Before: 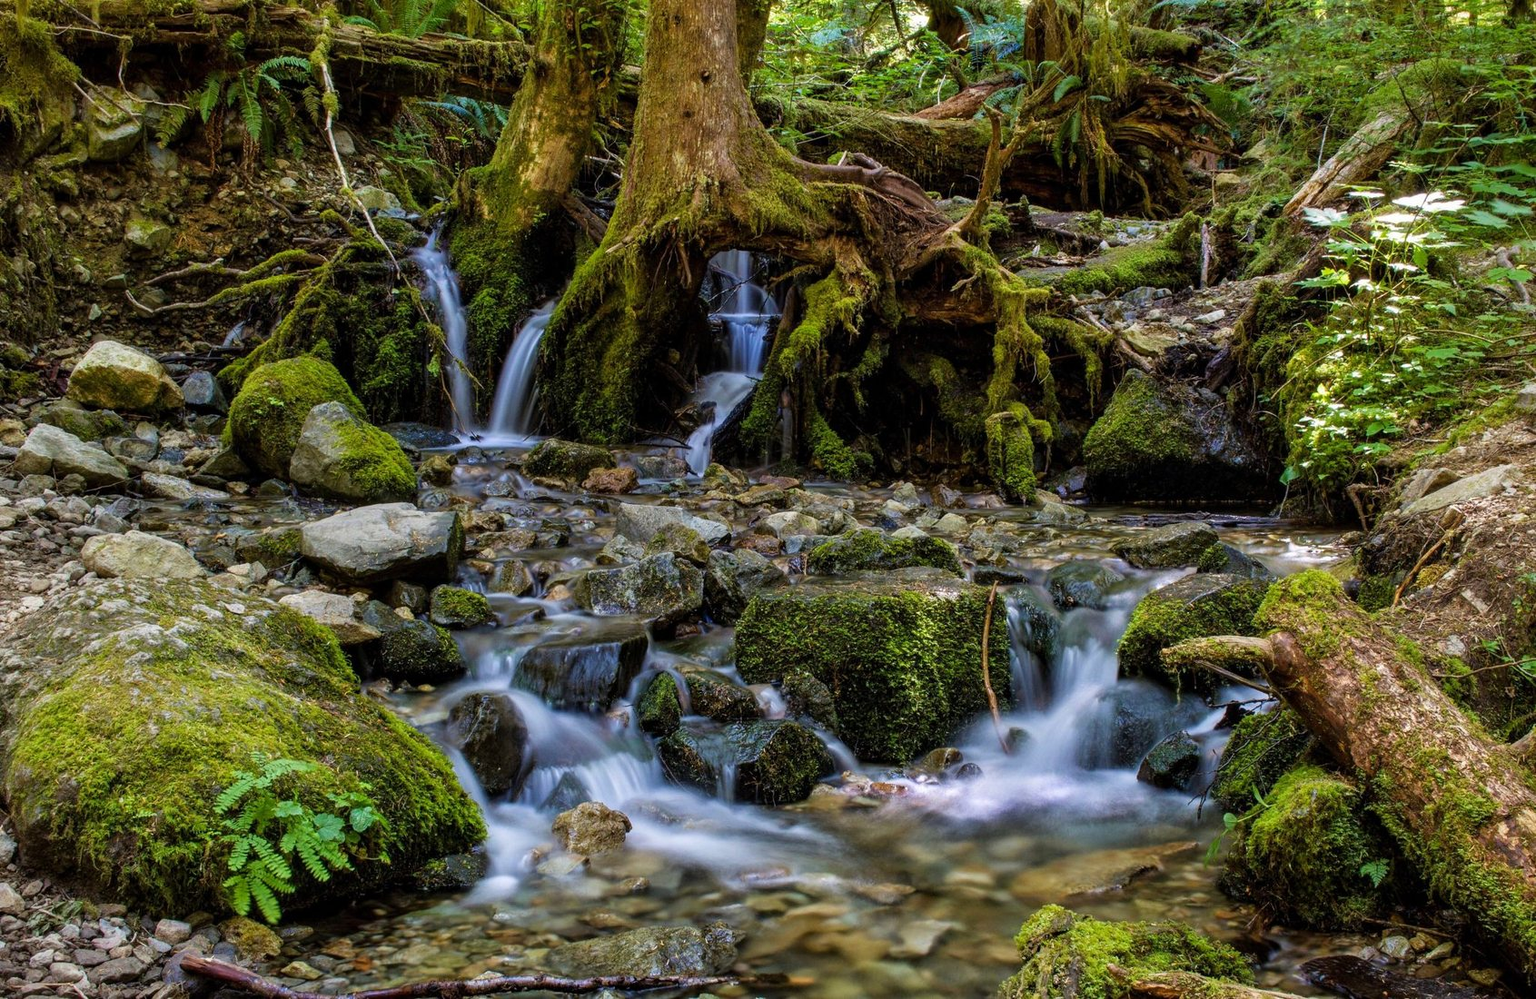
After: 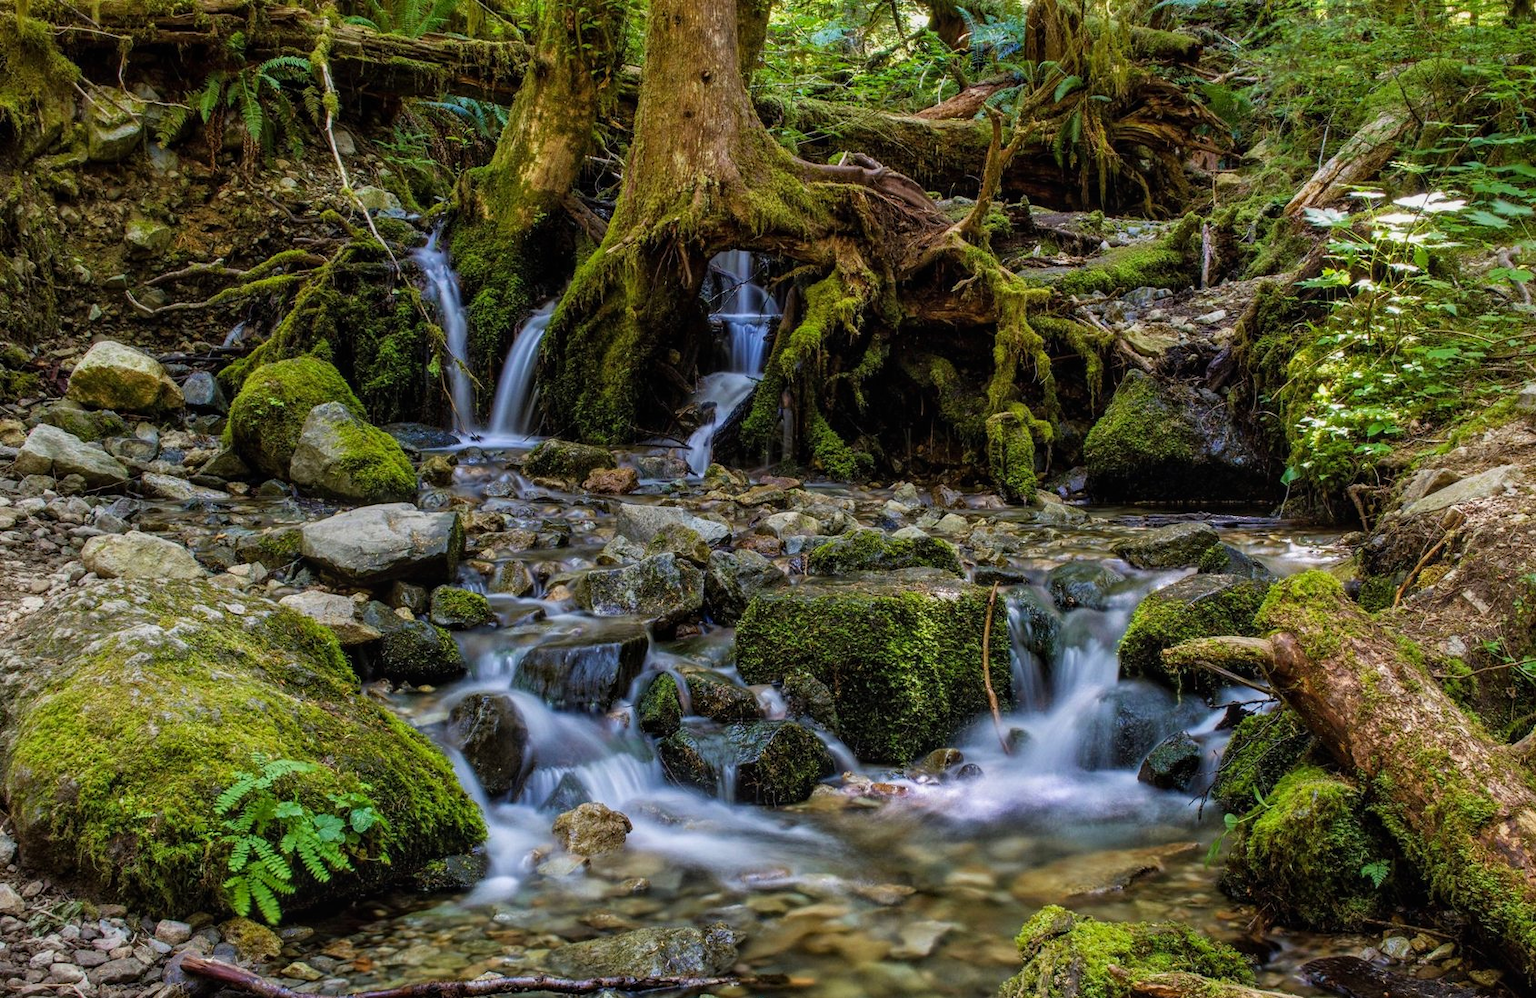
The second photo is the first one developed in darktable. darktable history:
tone equalizer: edges refinement/feathering 500, mask exposure compensation -1.57 EV, preserve details guided filter
local contrast: detail 109%
base curve: curves: ch0 [(0, 0) (0.989, 0.992)], preserve colors none
